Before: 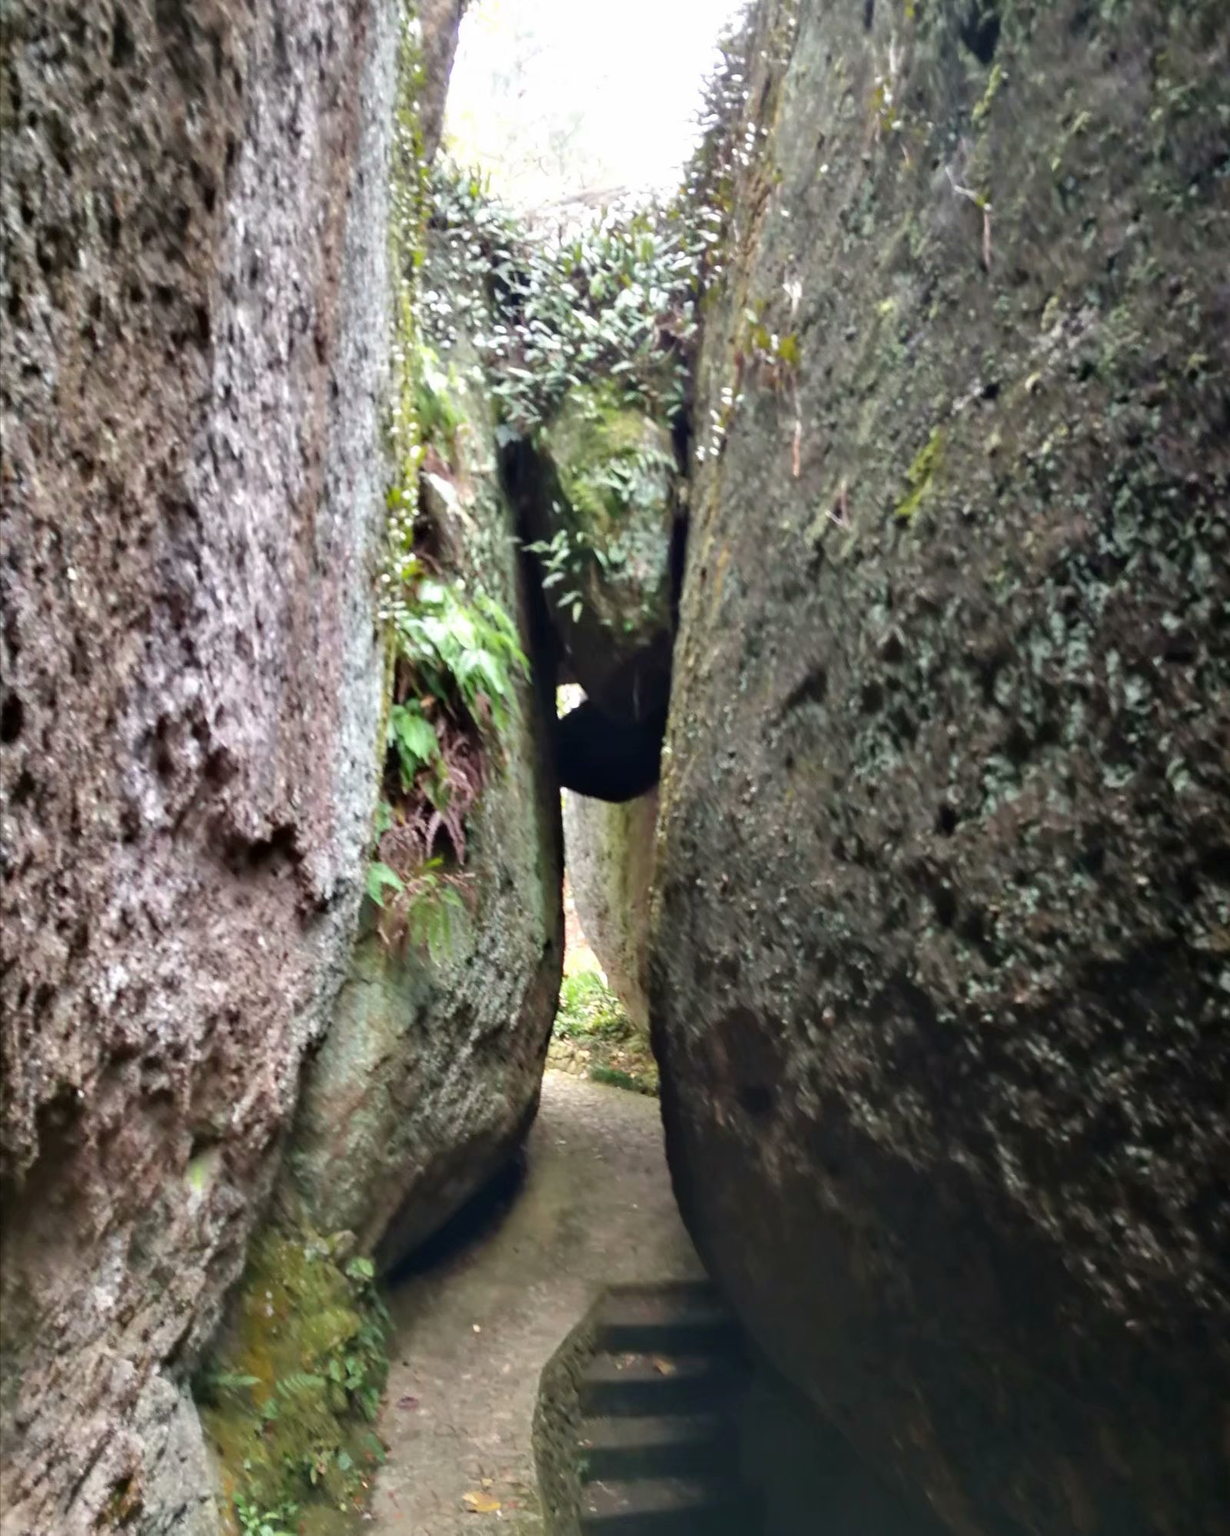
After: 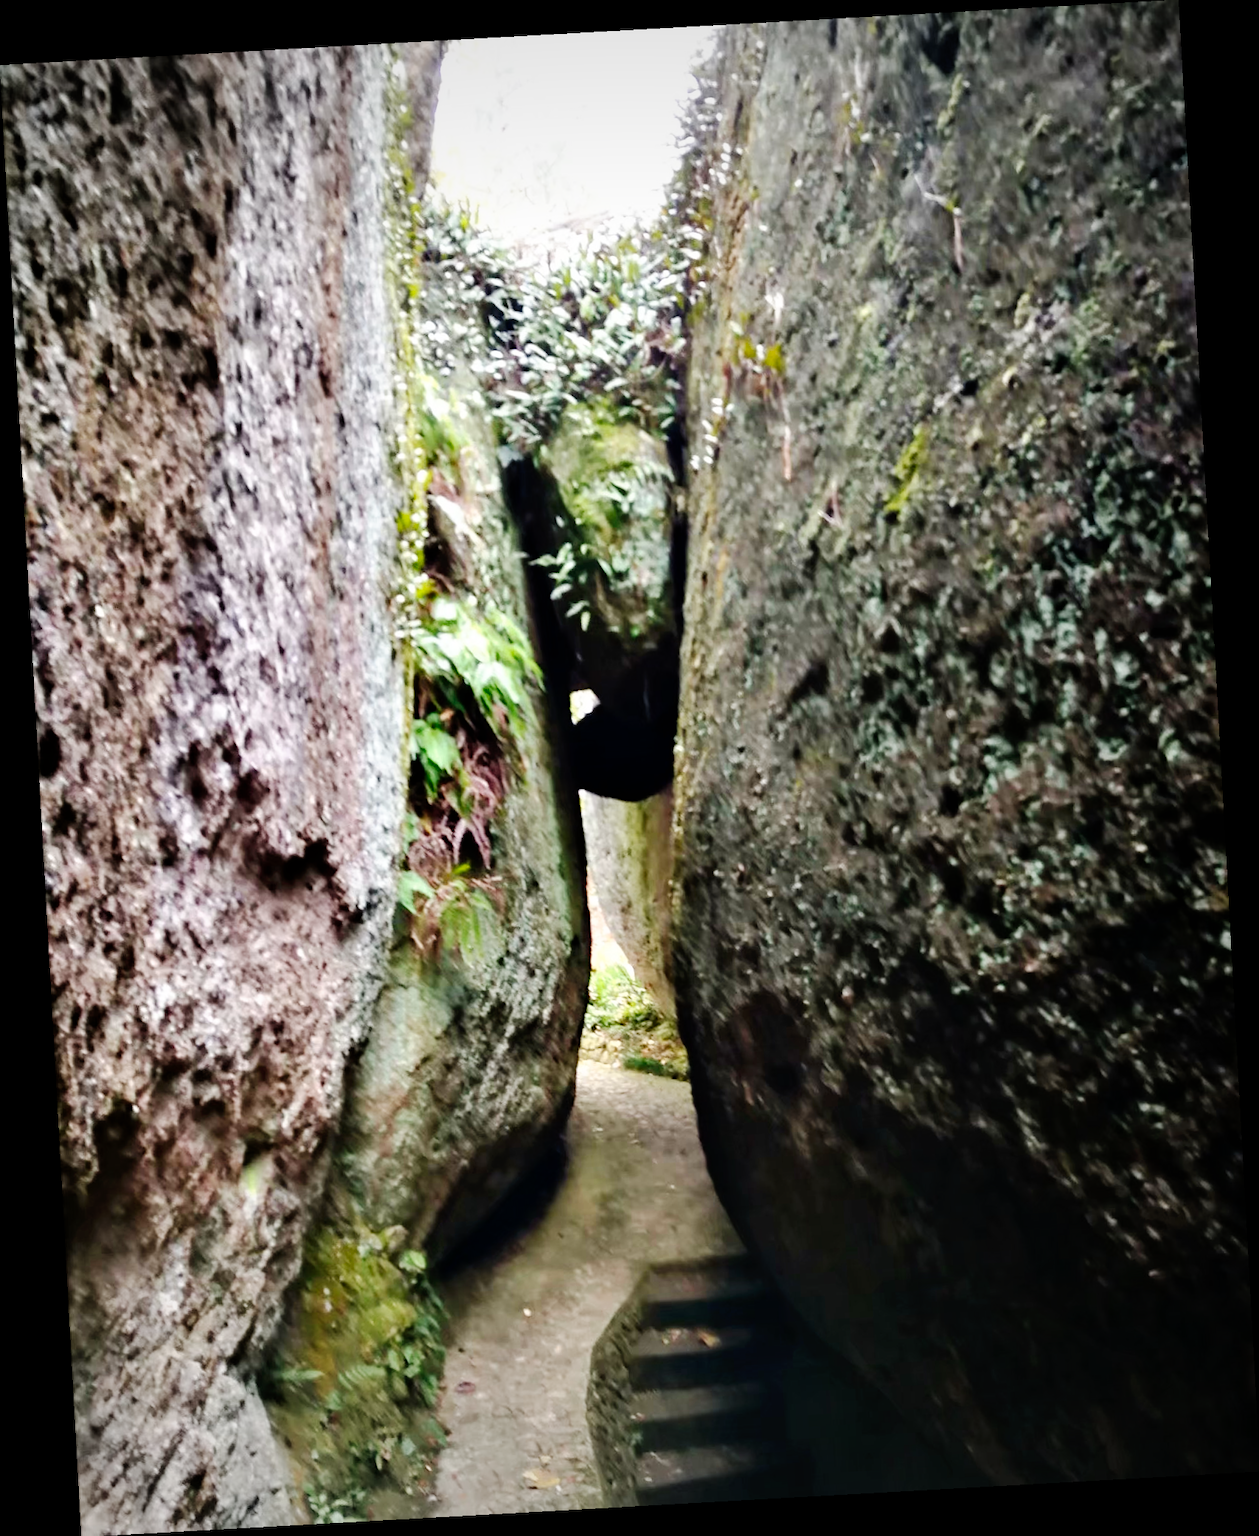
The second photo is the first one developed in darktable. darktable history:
rotate and perspective: rotation -3.18°, automatic cropping off
white balance: red 1, blue 1
vignetting: fall-off start 100%, brightness -0.282, width/height ratio 1.31
tone curve: curves: ch0 [(0, 0) (0.003, 0) (0.011, 0.001) (0.025, 0.003) (0.044, 0.005) (0.069, 0.011) (0.1, 0.021) (0.136, 0.035) (0.177, 0.079) (0.224, 0.134) (0.277, 0.219) (0.335, 0.315) (0.399, 0.42) (0.468, 0.529) (0.543, 0.636) (0.623, 0.727) (0.709, 0.805) (0.801, 0.88) (0.898, 0.957) (1, 1)], preserve colors none
